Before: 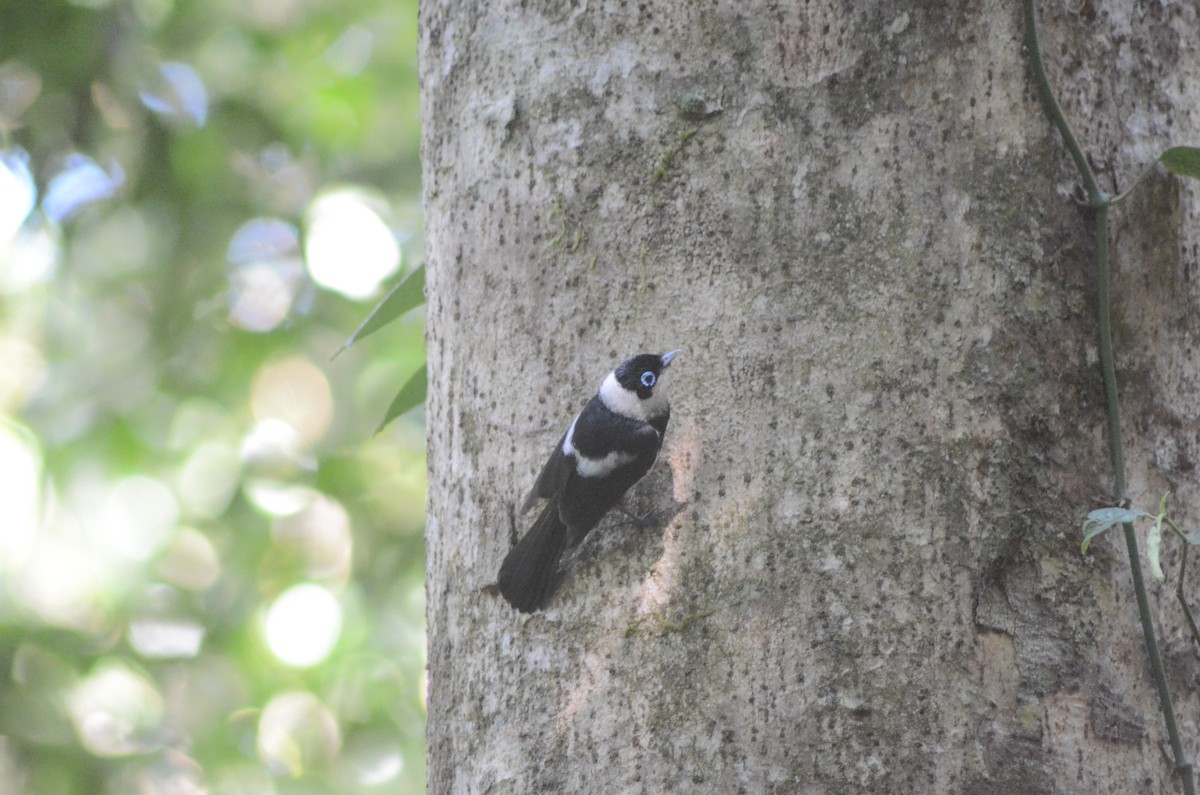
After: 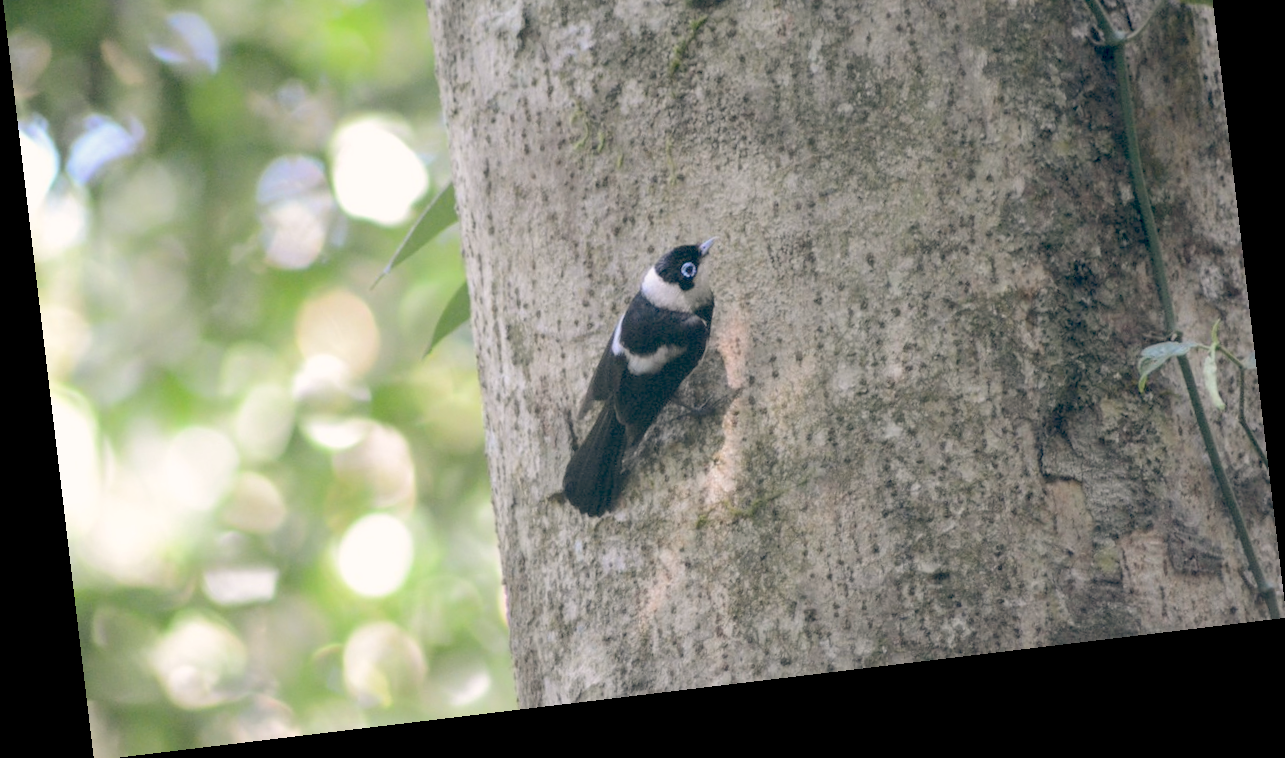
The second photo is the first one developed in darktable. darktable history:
crop and rotate: top 18.507%
rotate and perspective: rotation -6.83°, automatic cropping off
color balance: lift [0.975, 0.993, 1, 1.015], gamma [1.1, 1, 1, 0.945], gain [1, 1.04, 1, 0.95]
